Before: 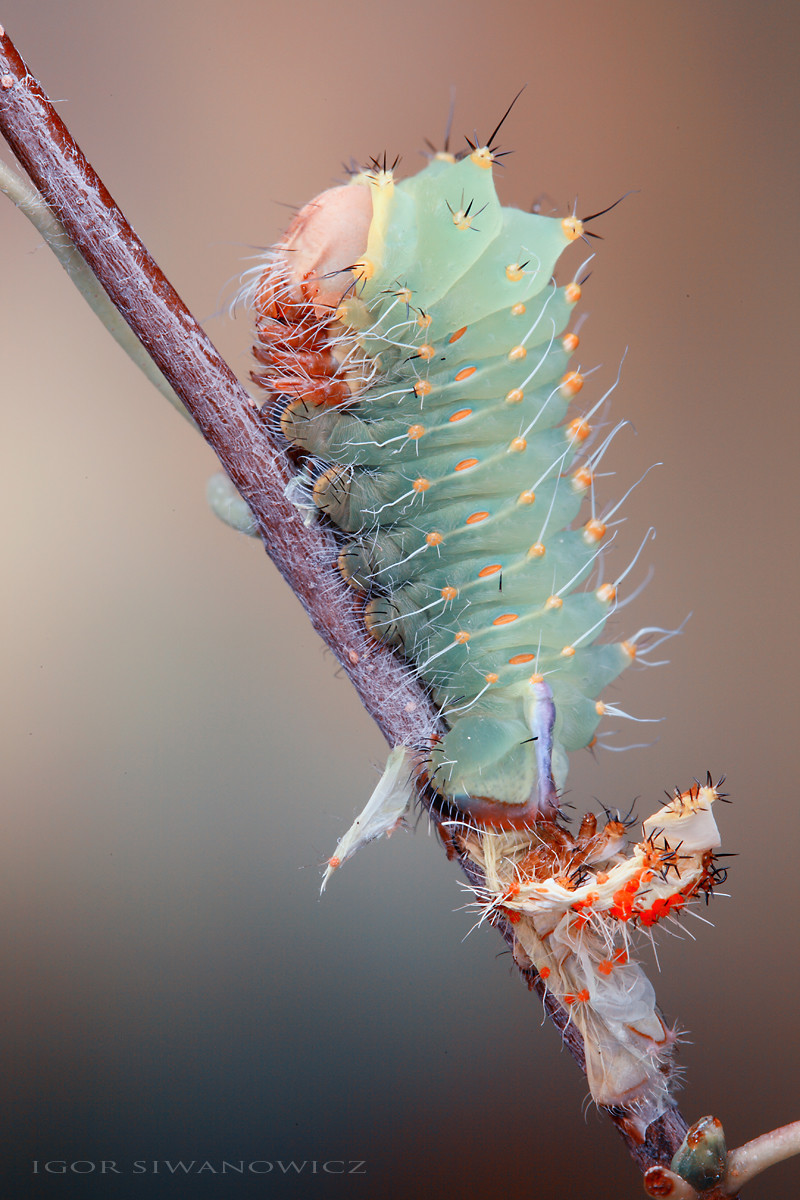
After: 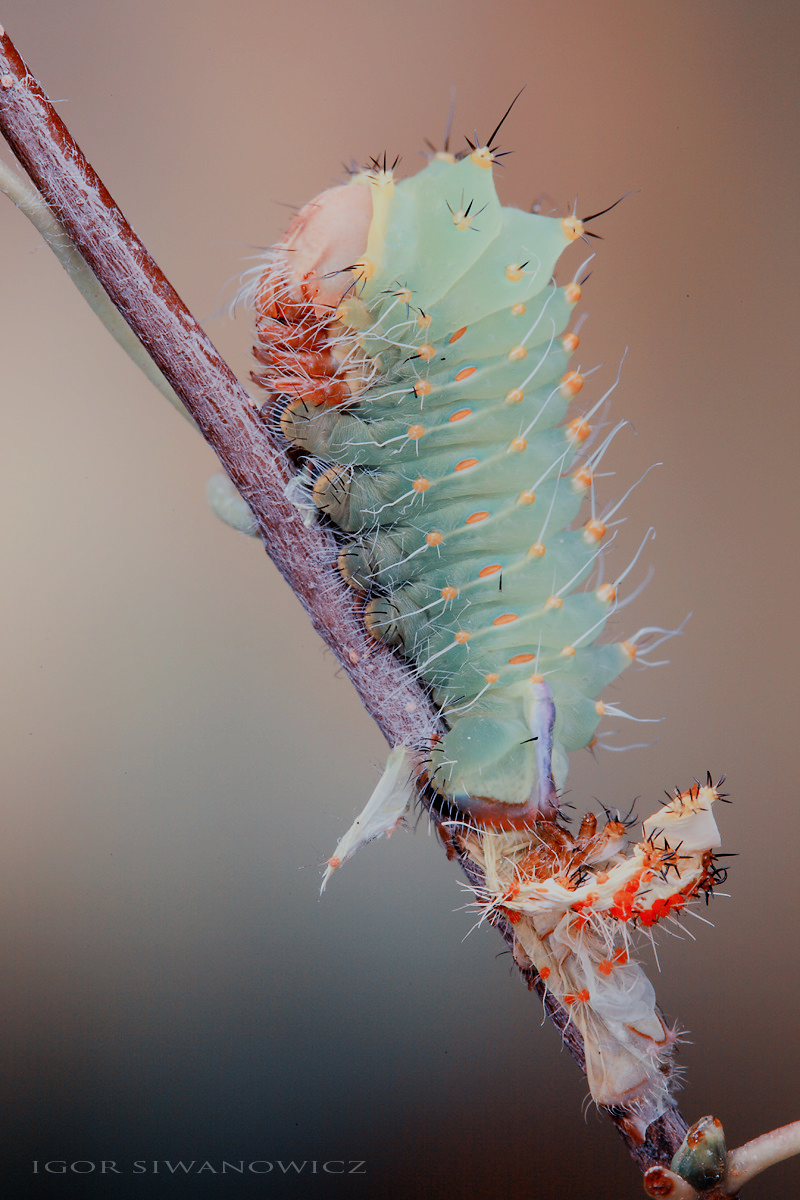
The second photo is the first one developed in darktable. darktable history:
filmic rgb: black relative exposure -7.23 EV, white relative exposure 5.37 EV, hardness 3.02
